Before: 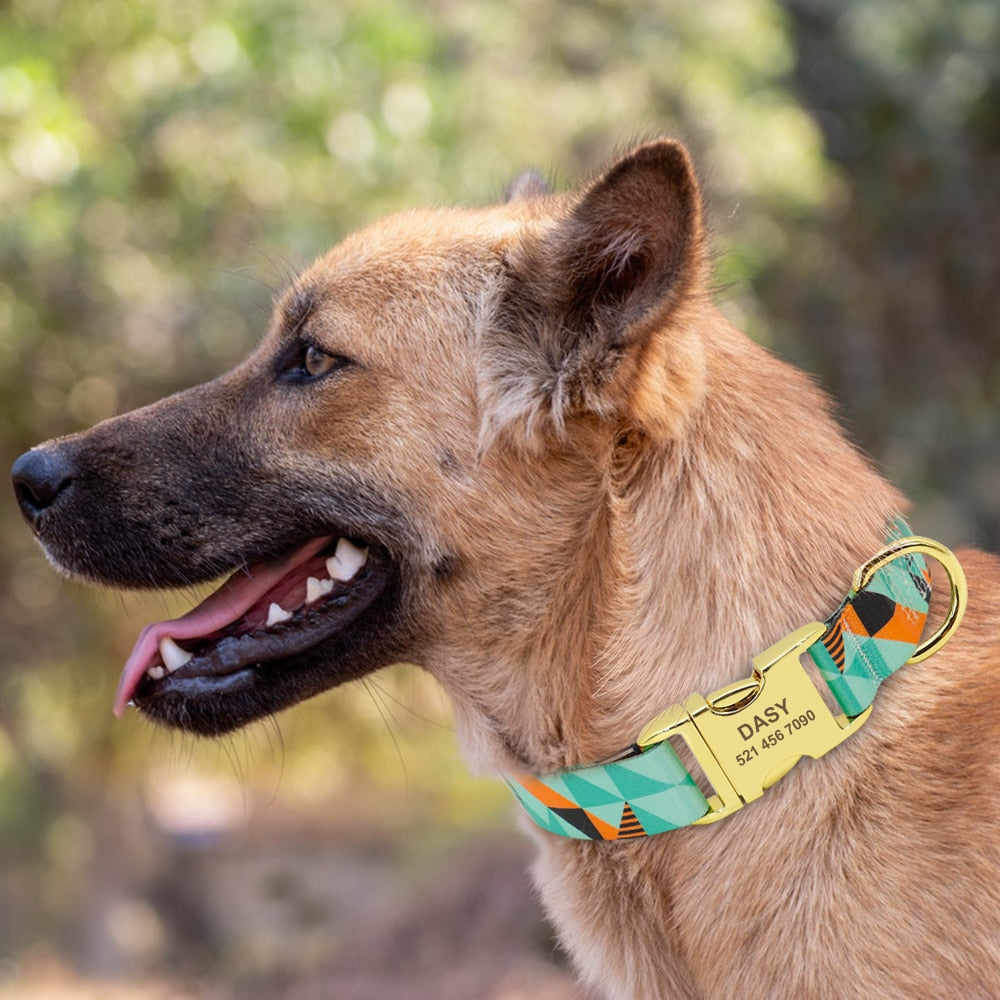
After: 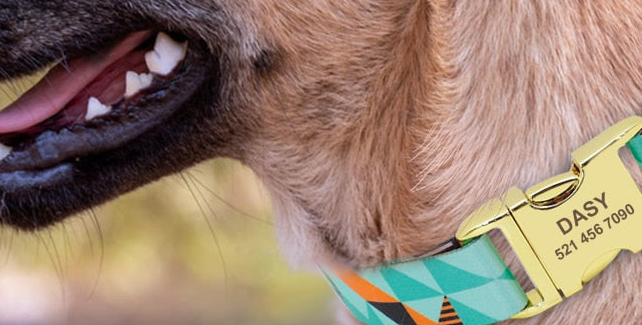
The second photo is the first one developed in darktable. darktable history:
crop: left 18.127%, top 50.621%, right 17.631%, bottom 16.799%
color calibration: illuminant as shot in camera, x 0.358, y 0.373, temperature 4628.91 K, saturation algorithm version 1 (2020)
